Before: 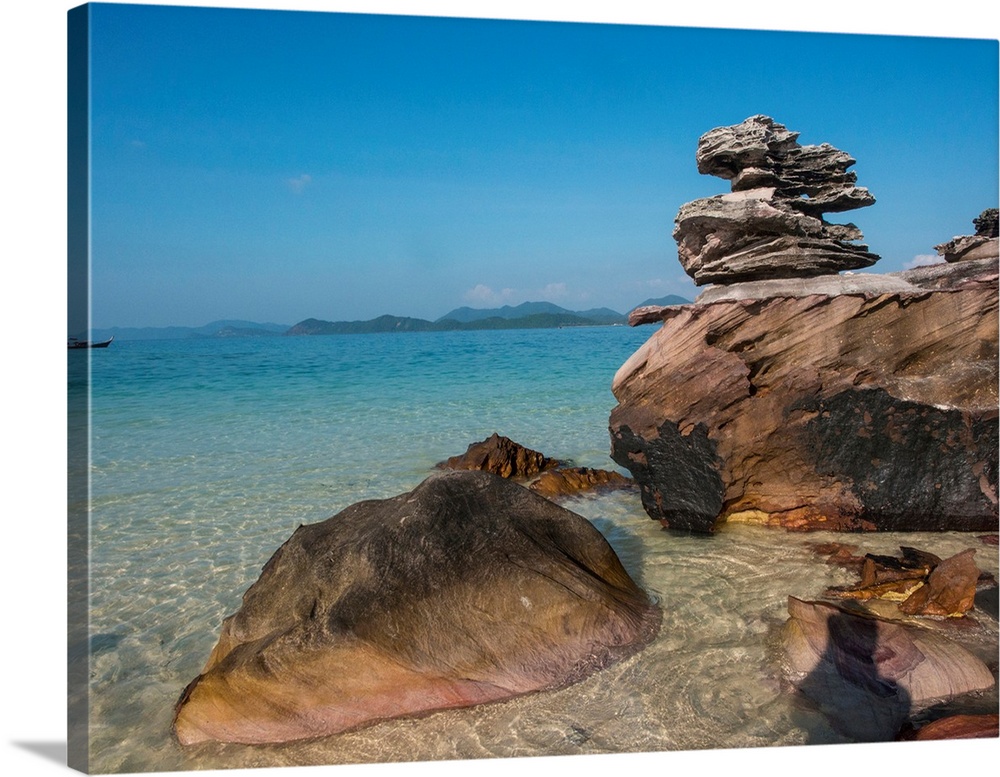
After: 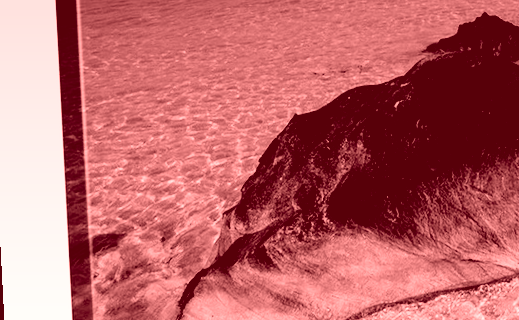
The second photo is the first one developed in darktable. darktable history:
filmic rgb: black relative exposure -5 EV, white relative exposure 3.5 EV, hardness 3.19, contrast 1.4, highlights saturation mix -50%
exposure: black level correction 0.056, compensate highlight preservation false
rgb levels: levels [[0.01, 0.419, 0.839], [0, 0.5, 1], [0, 0.5, 1]]
rotate and perspective: rotation -3°, crop left 0.031, crop right 0.968, crop top 0.07, crop bottom 0.93
crop and rotate: top 54.778%, right 46.61%, bottom 0.159%
graduated density: hue 238.83°, saturation 50%
colorize: saturation 60%, source mix 100%
